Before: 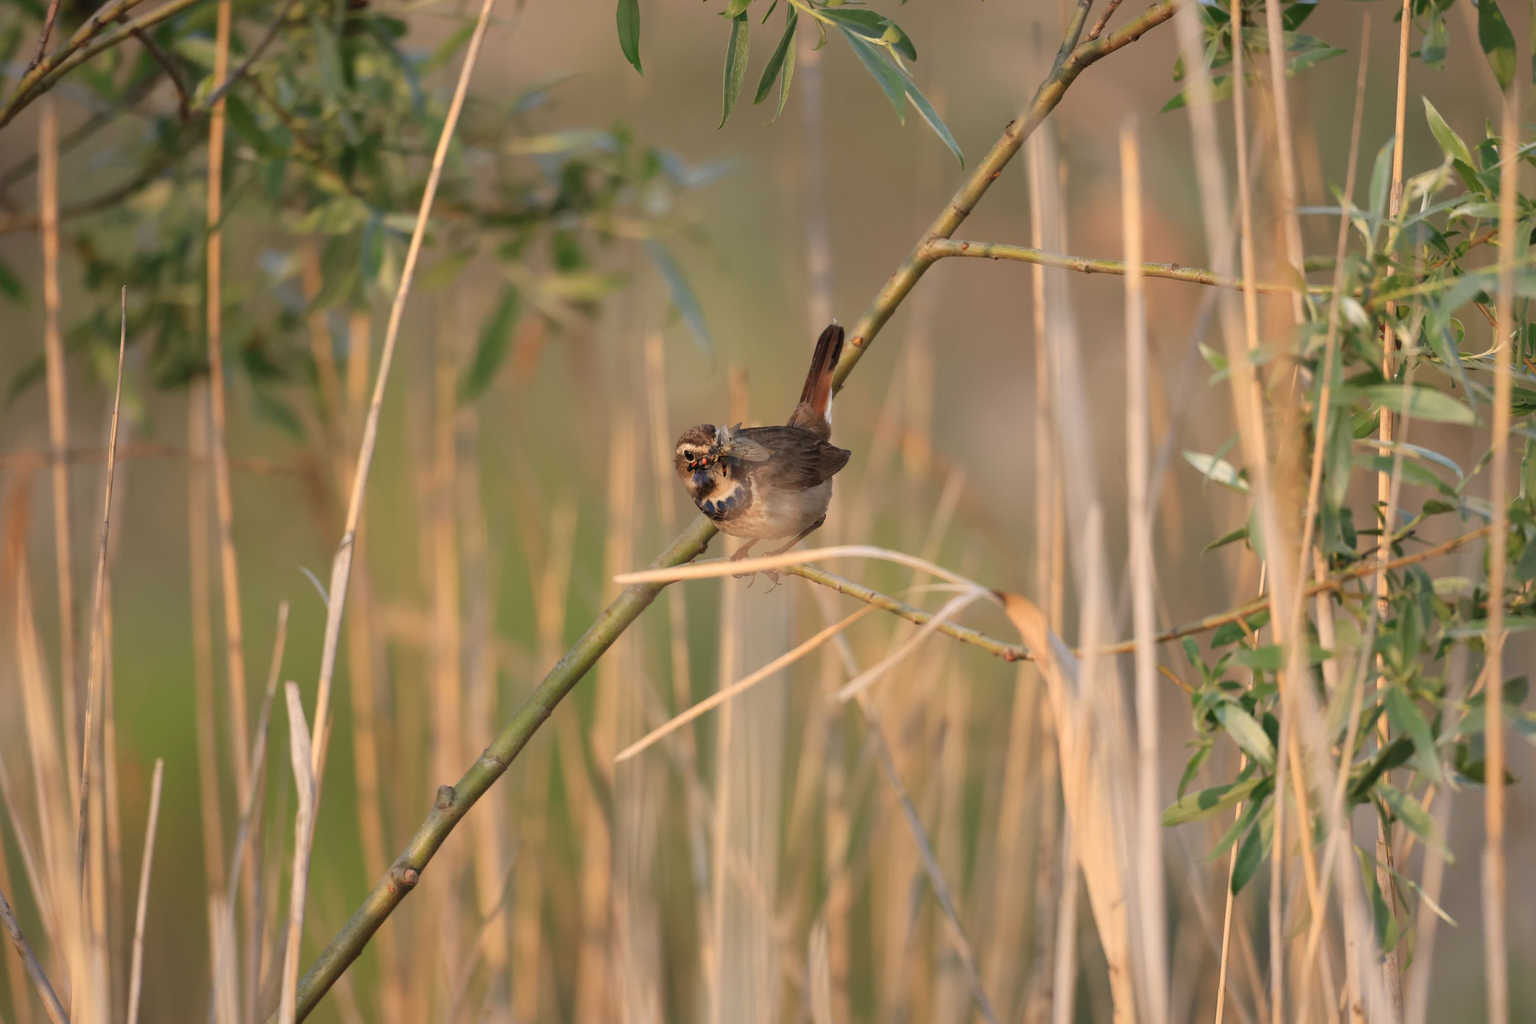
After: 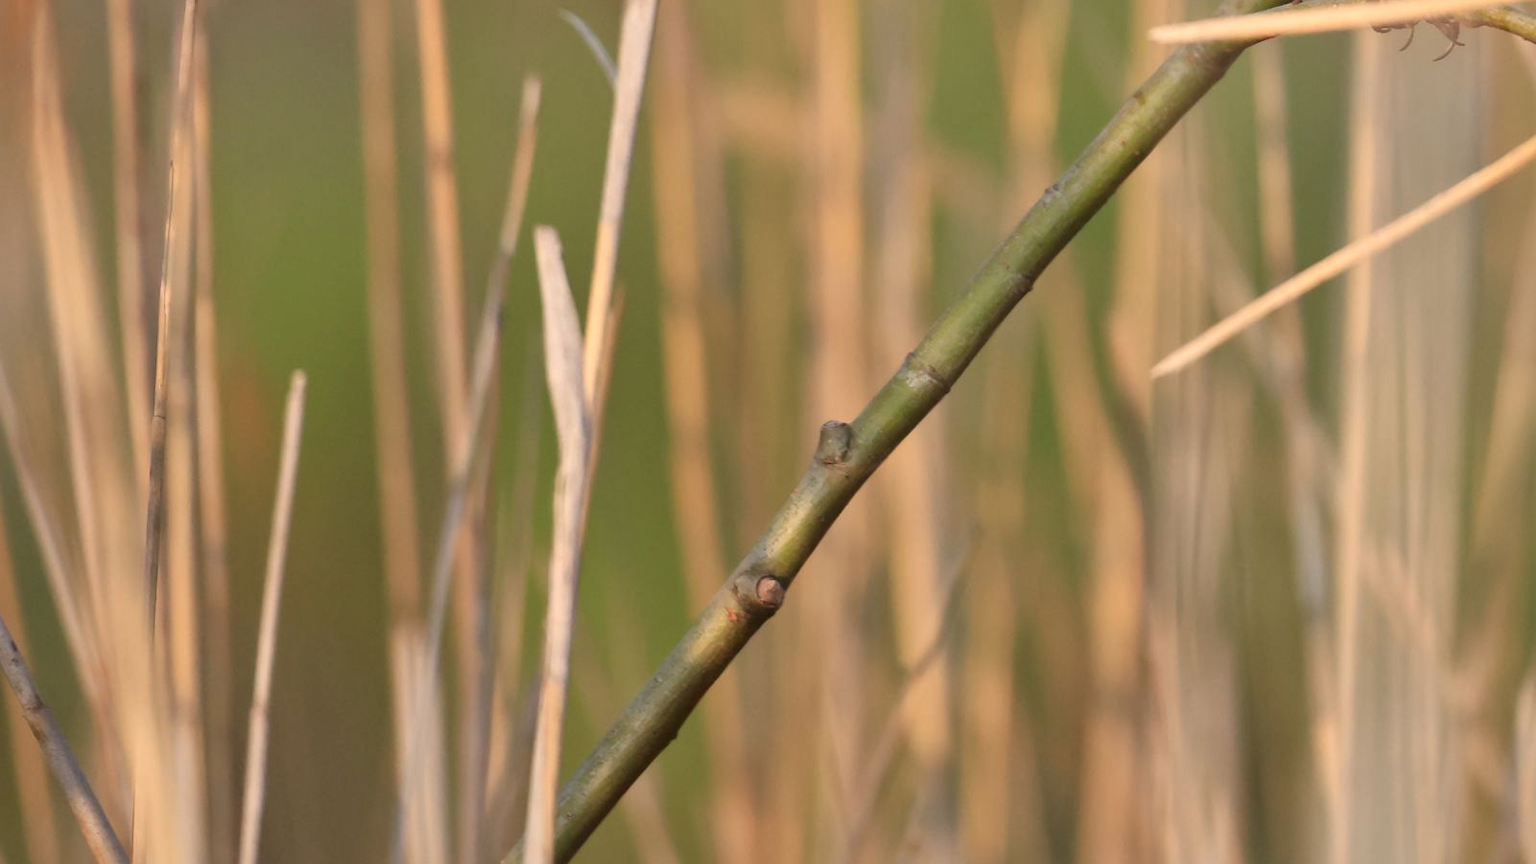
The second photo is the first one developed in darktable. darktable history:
local contrast: mode bilateral grid, contrast 30, coarseness 25, midtone range 0.2
crop and rotate: top 54.778%, right 46.61%, bottom 0.159%
